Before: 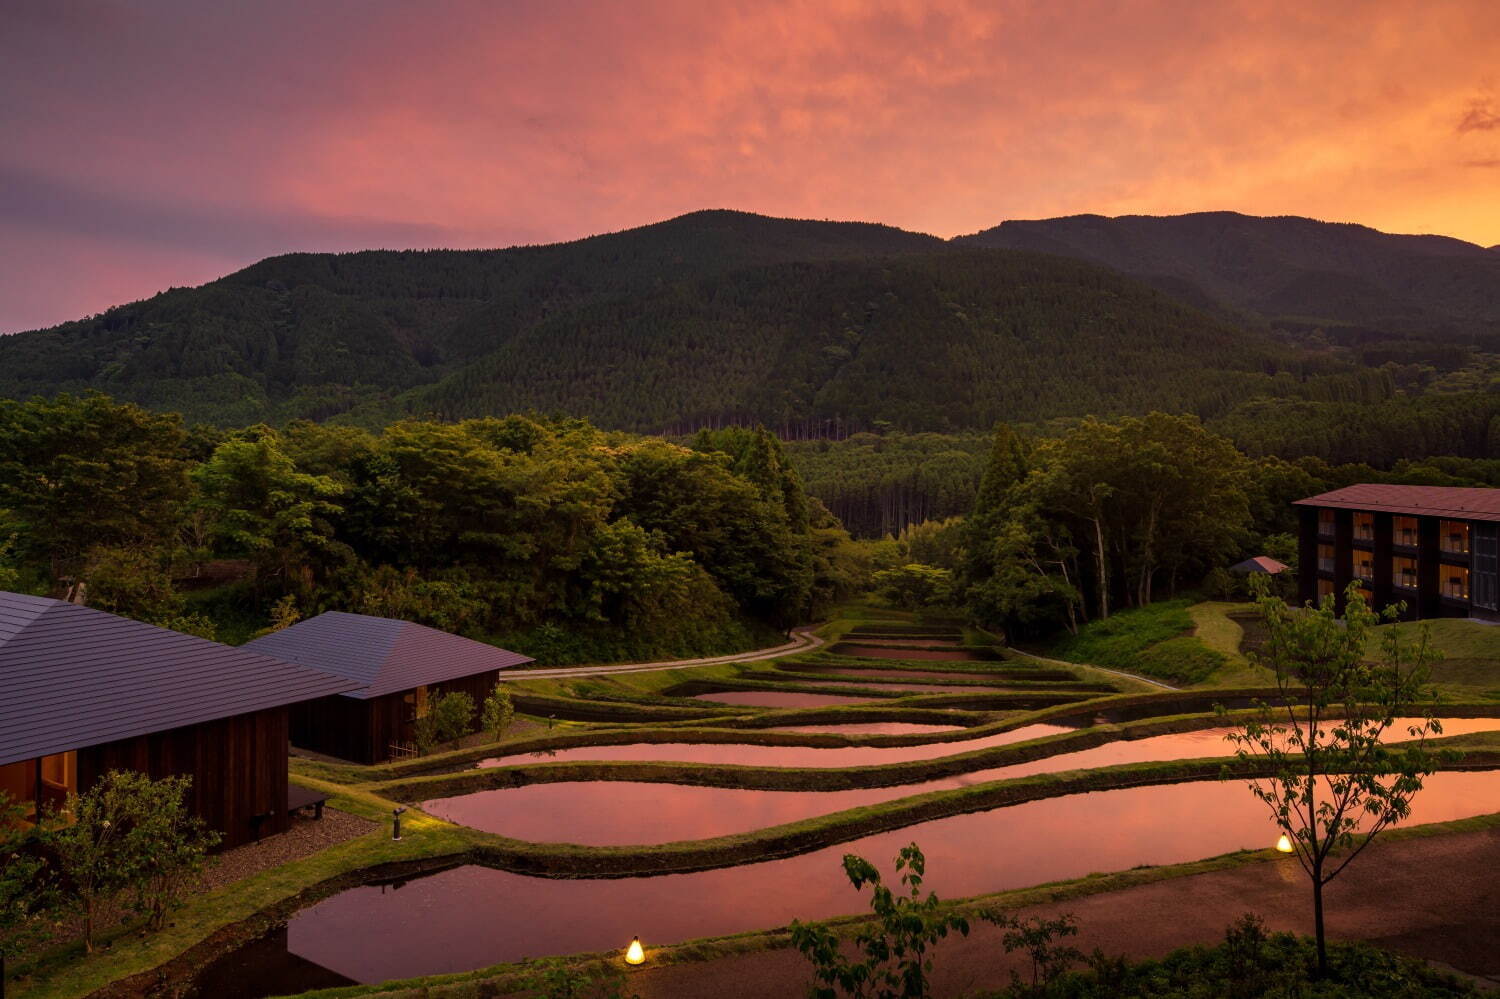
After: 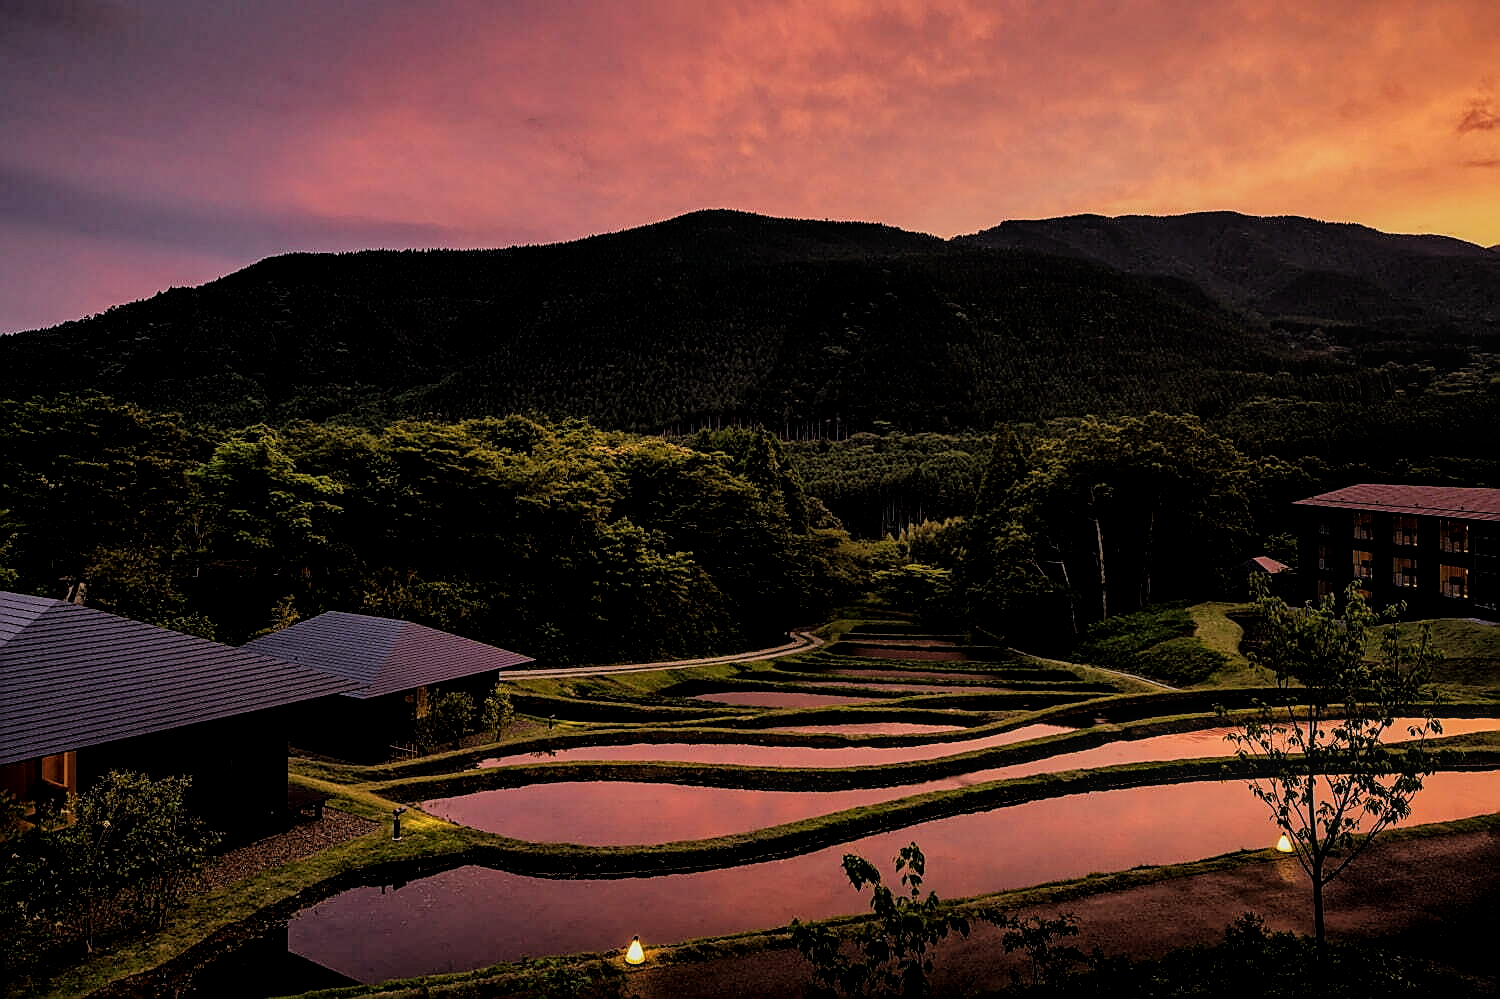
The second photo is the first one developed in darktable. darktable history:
haze removal: compatibility mode true, adaptive false
sharpen: radius 1.4, amount 1.25, threshold 0.7
exposure: compensate highlight preservation false
filmic rgb: black relative exposure -3.86 EV, white relative exposure 3.48 EV, hardness 2.63, contrast 1.103
local contrast: on, module defaults
